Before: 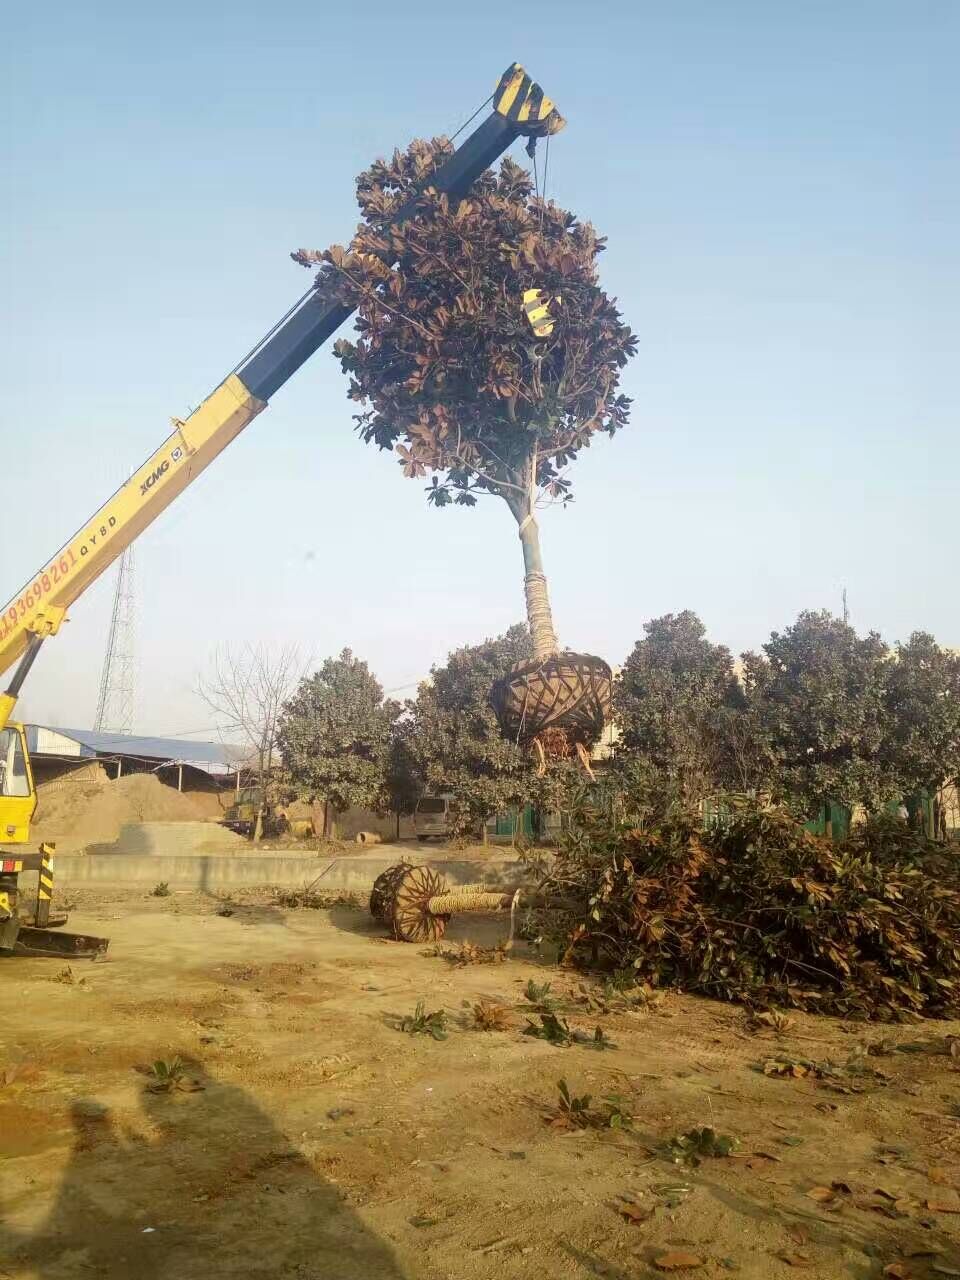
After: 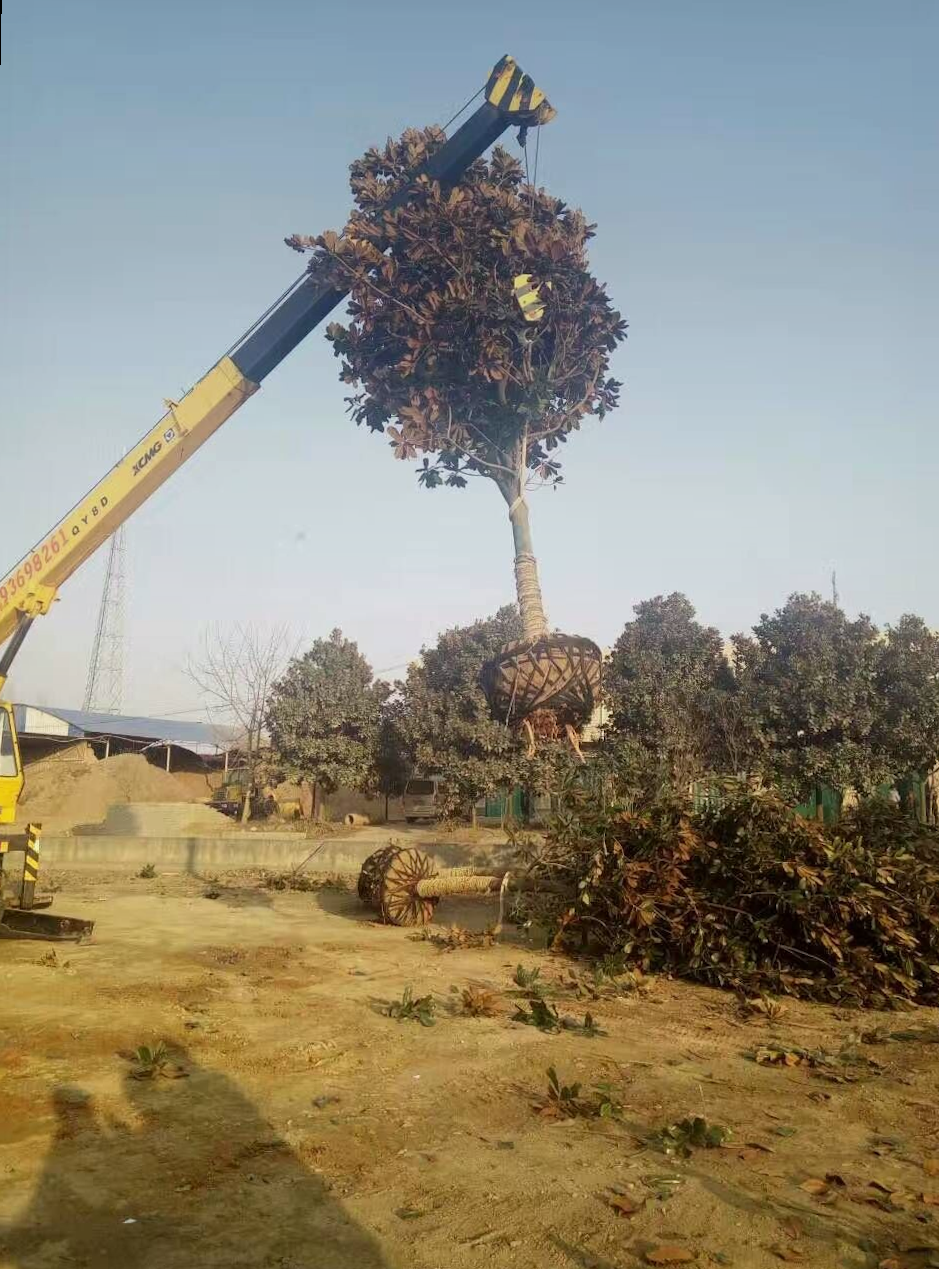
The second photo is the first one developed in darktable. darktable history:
graduated density: on, module defaults
rotate and perspective: rotation 0.226°, lens shift (vertical) -0.042, crop left 0.023, crop right 0.982, crop top 0.006, crop bottom 0.994
